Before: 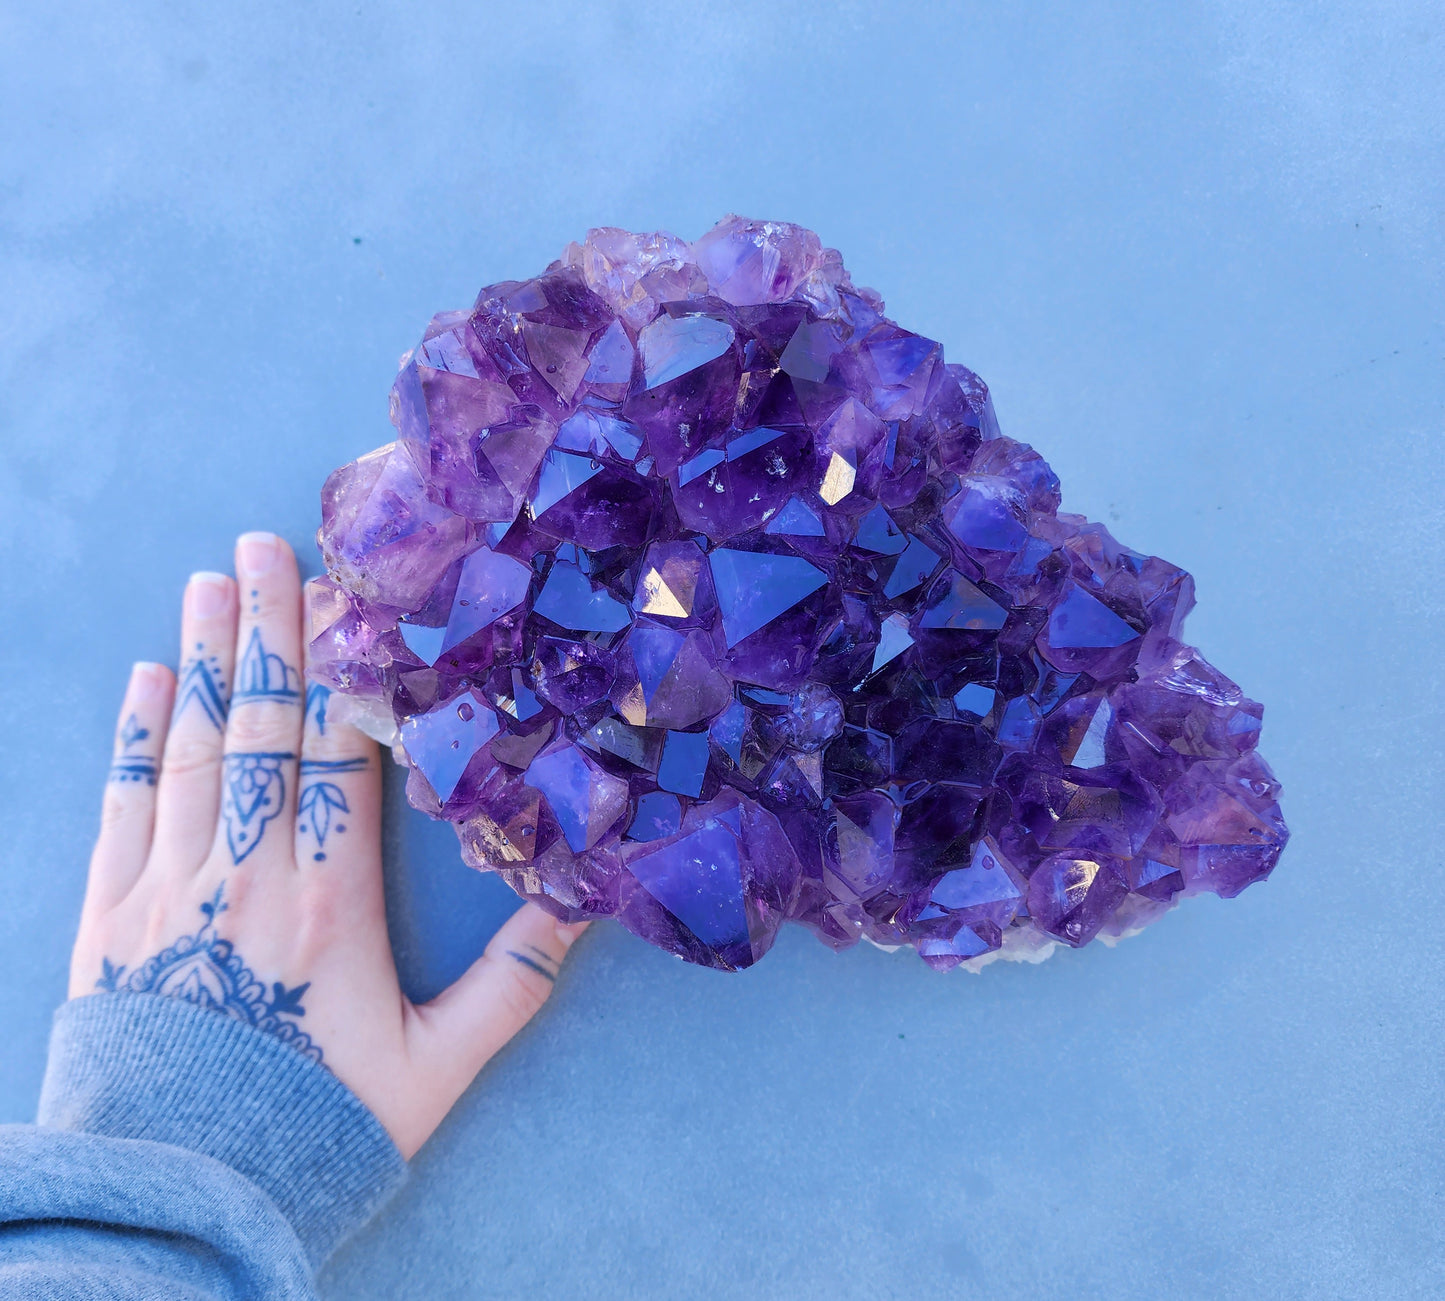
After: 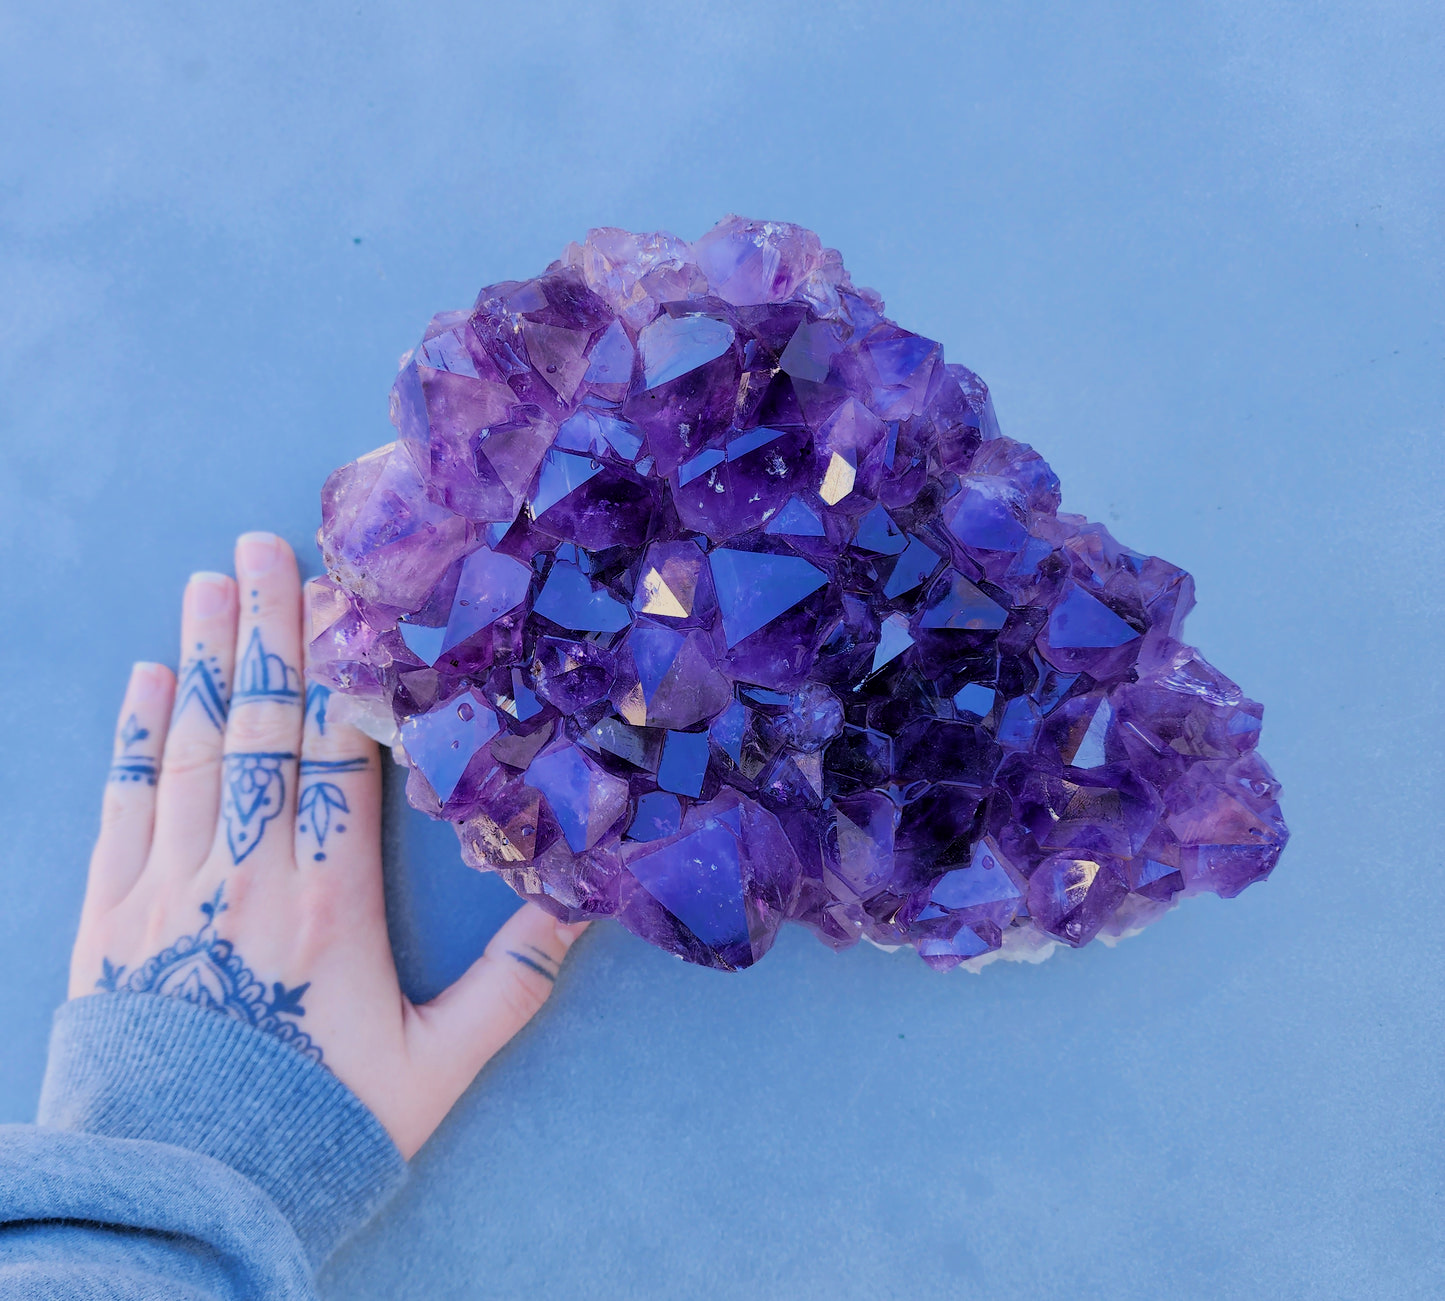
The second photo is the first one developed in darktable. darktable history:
exposure: black level correction 0.002, compensate exposure bias true, compensate highlight preservation false
filmic rgb: black relative exposure -5.11 EV, white relative exposure 3.99 EV, hardness 2.88, contrast 1.098, color science v6 (2022)
